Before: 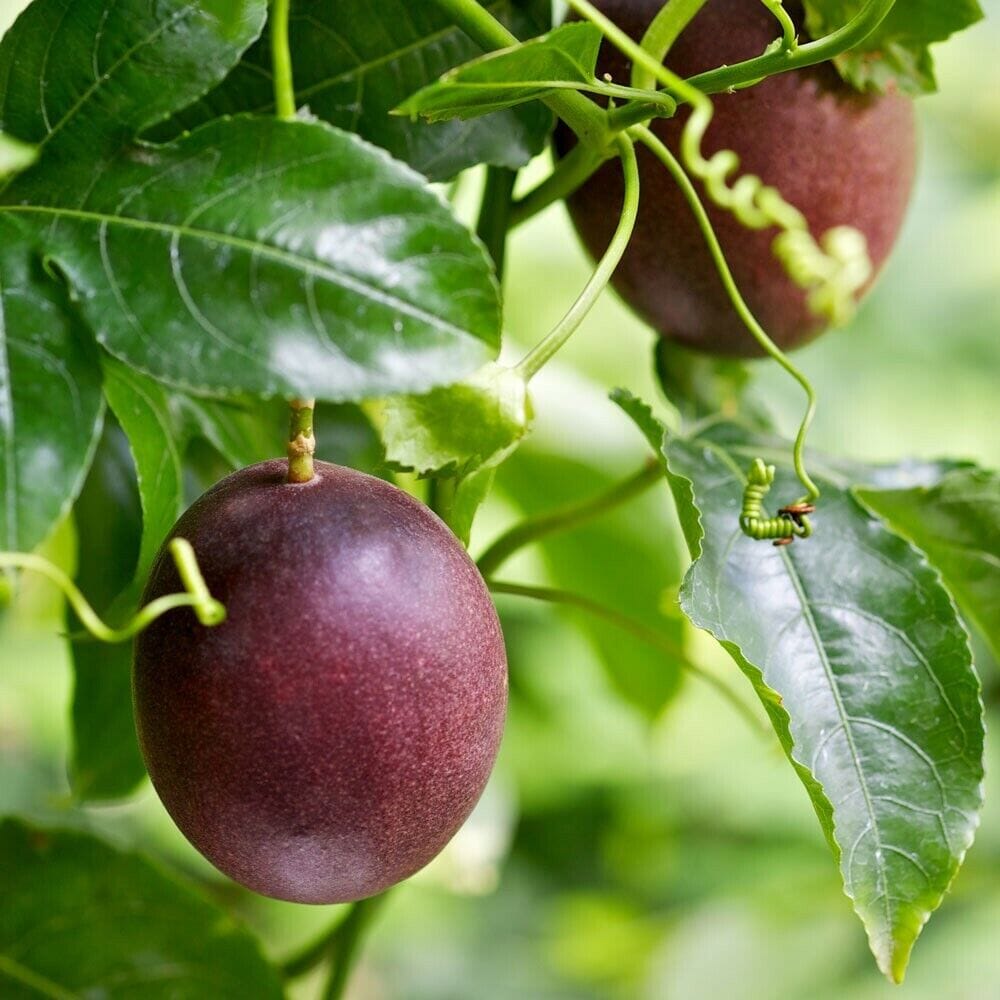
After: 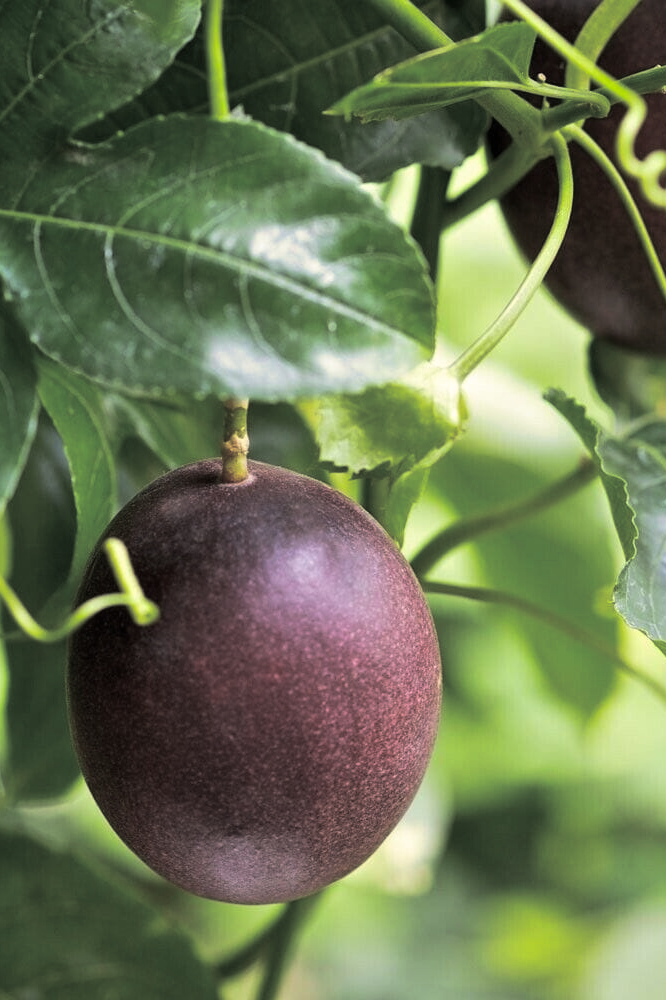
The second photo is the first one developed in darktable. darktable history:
crop and rotate: left 6.617%, right 26.717%
split-toning: shadows › hue 43.2°, shadows › saturation 0, highlights › hue 50.4°, highlights › saturation 1
